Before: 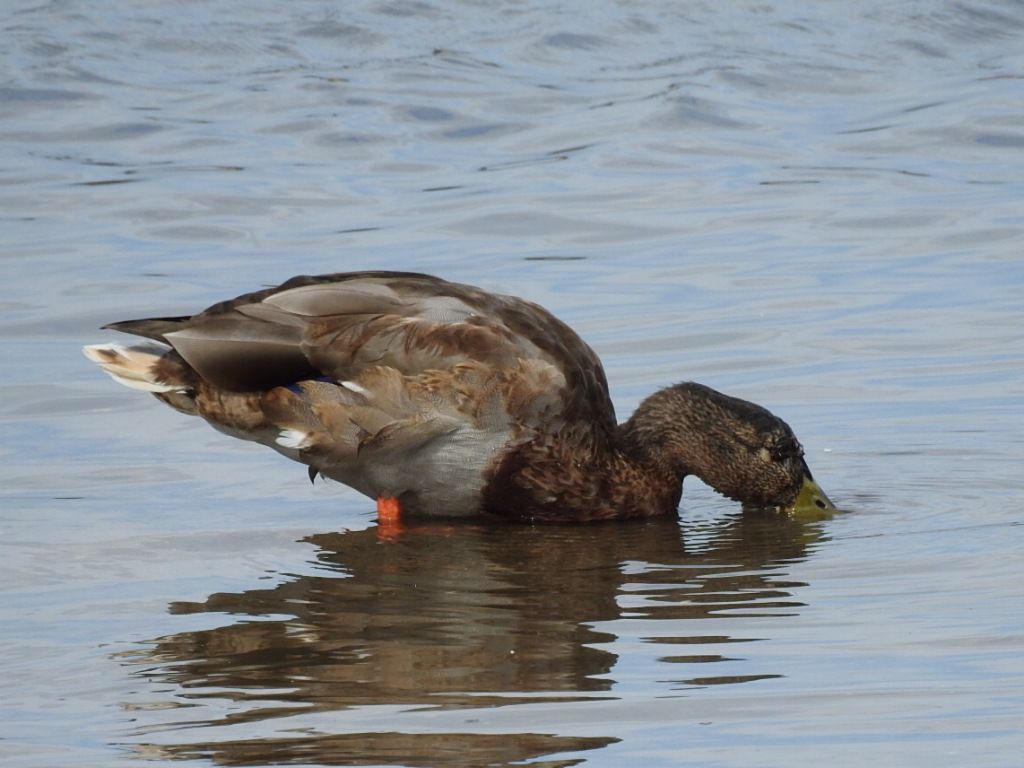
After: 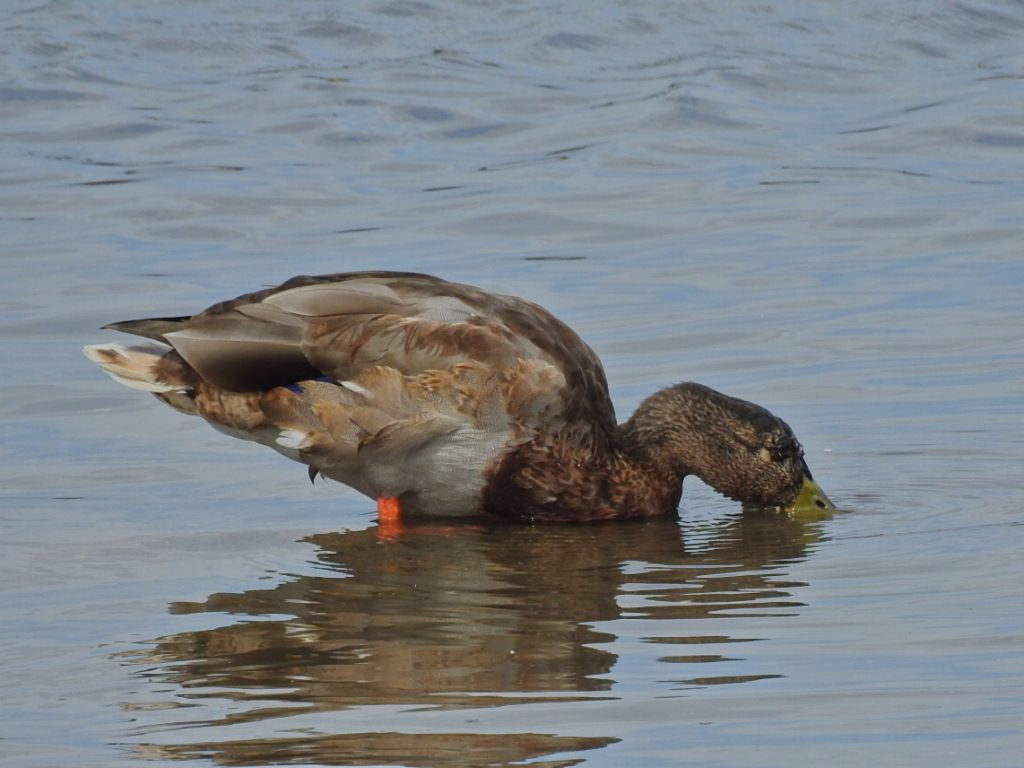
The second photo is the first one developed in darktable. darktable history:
contrast brightness saturation: contrast 0.03, brightness 0.06, saturation 0.13
tone equalizer: -8 EV -0.002 EV, -7 EV 0.005 EV, -6 EV -0.008 EV, -5 EV 0.007 EV, -4 EV -0.042 EV, -3 EV -0.233 EV, -2 EV -0.662 EV, -1 EV -0.983 EV, +0 EV -0.969 EV, smoothing diameter 2%, edges refinement/feathering 20, mask exposure compensation -1.57 EV, filter diffusion 5
